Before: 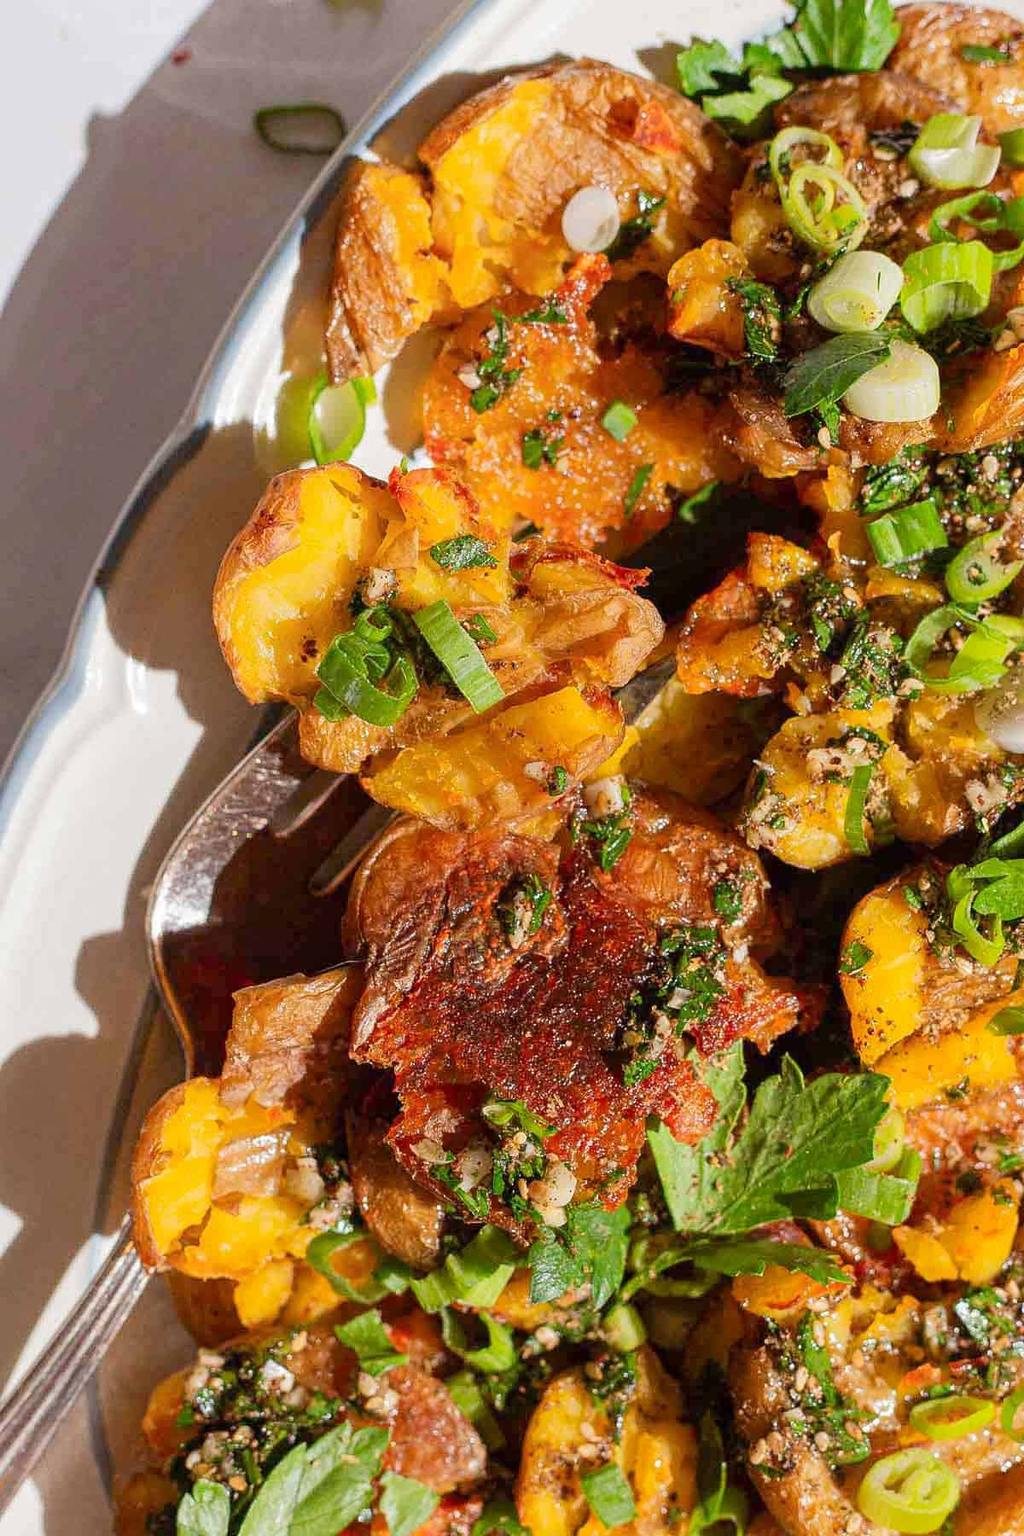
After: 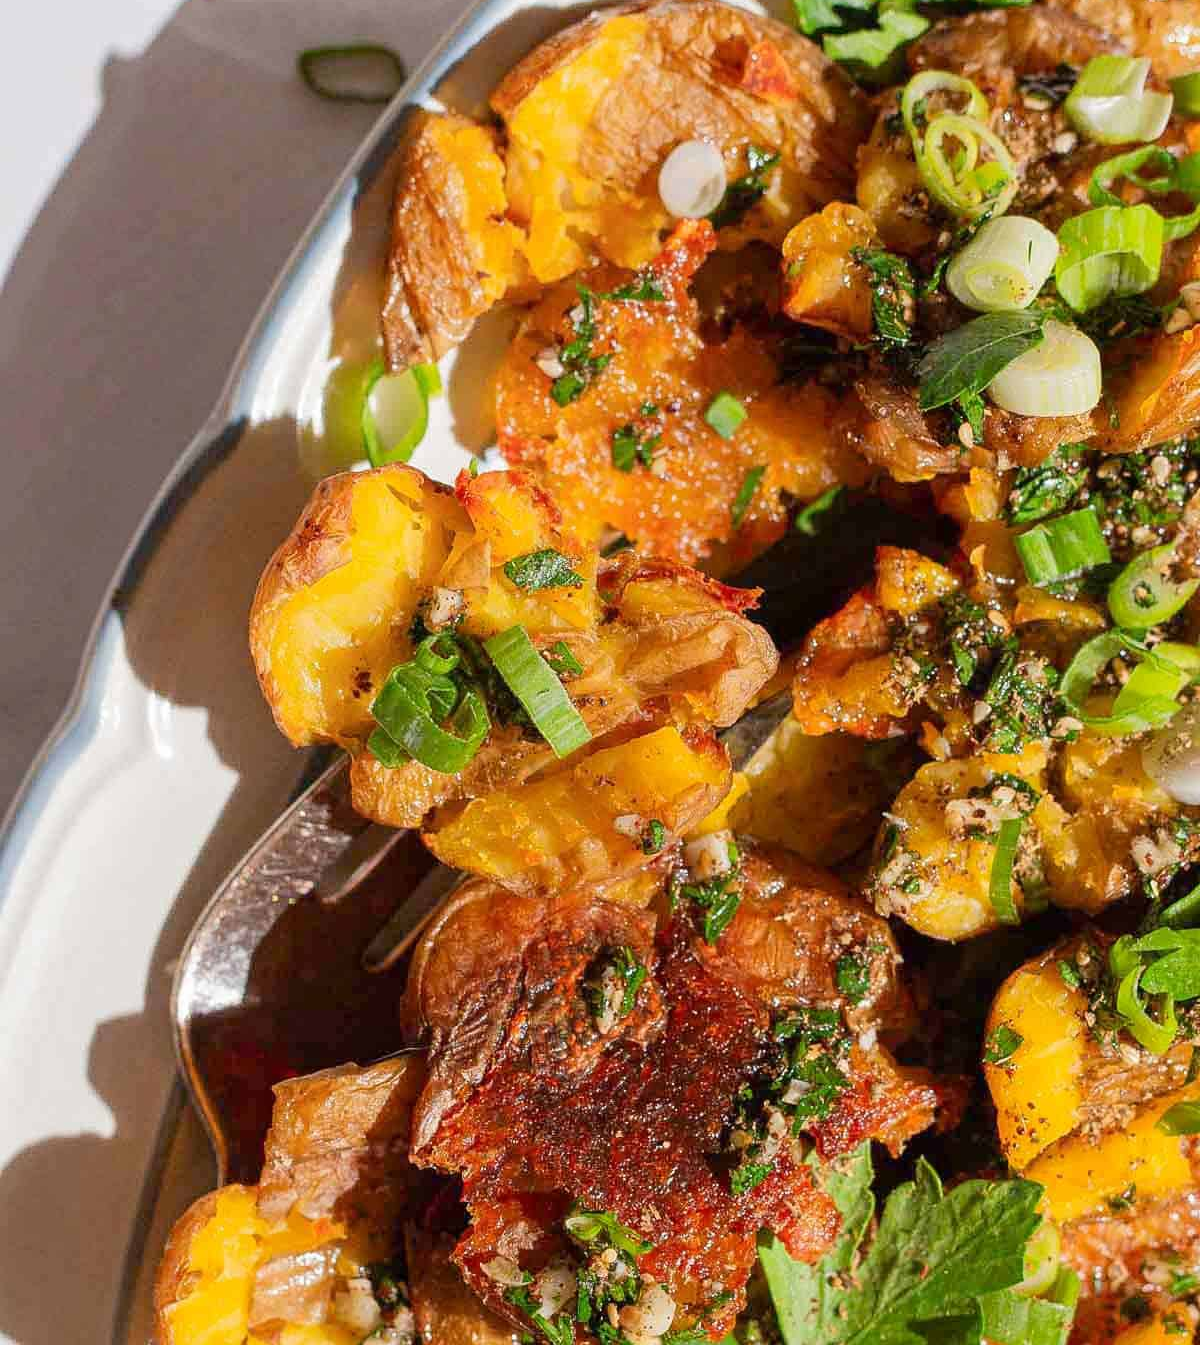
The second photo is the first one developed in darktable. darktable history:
crop: top 4.344%, bottom 20.888%
